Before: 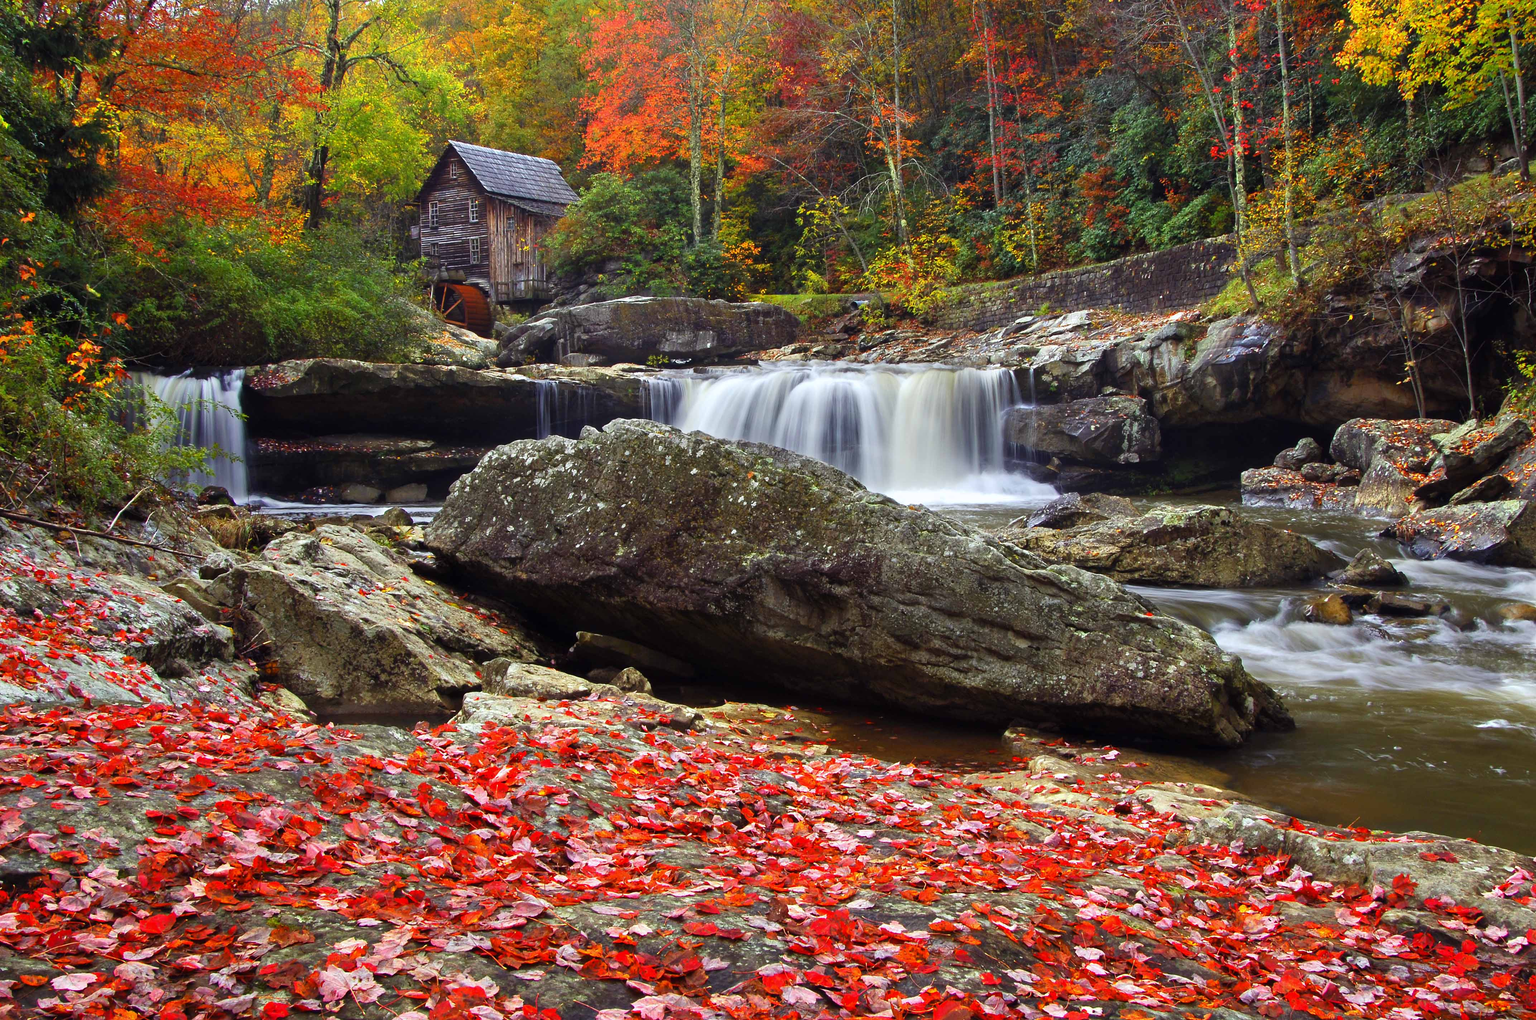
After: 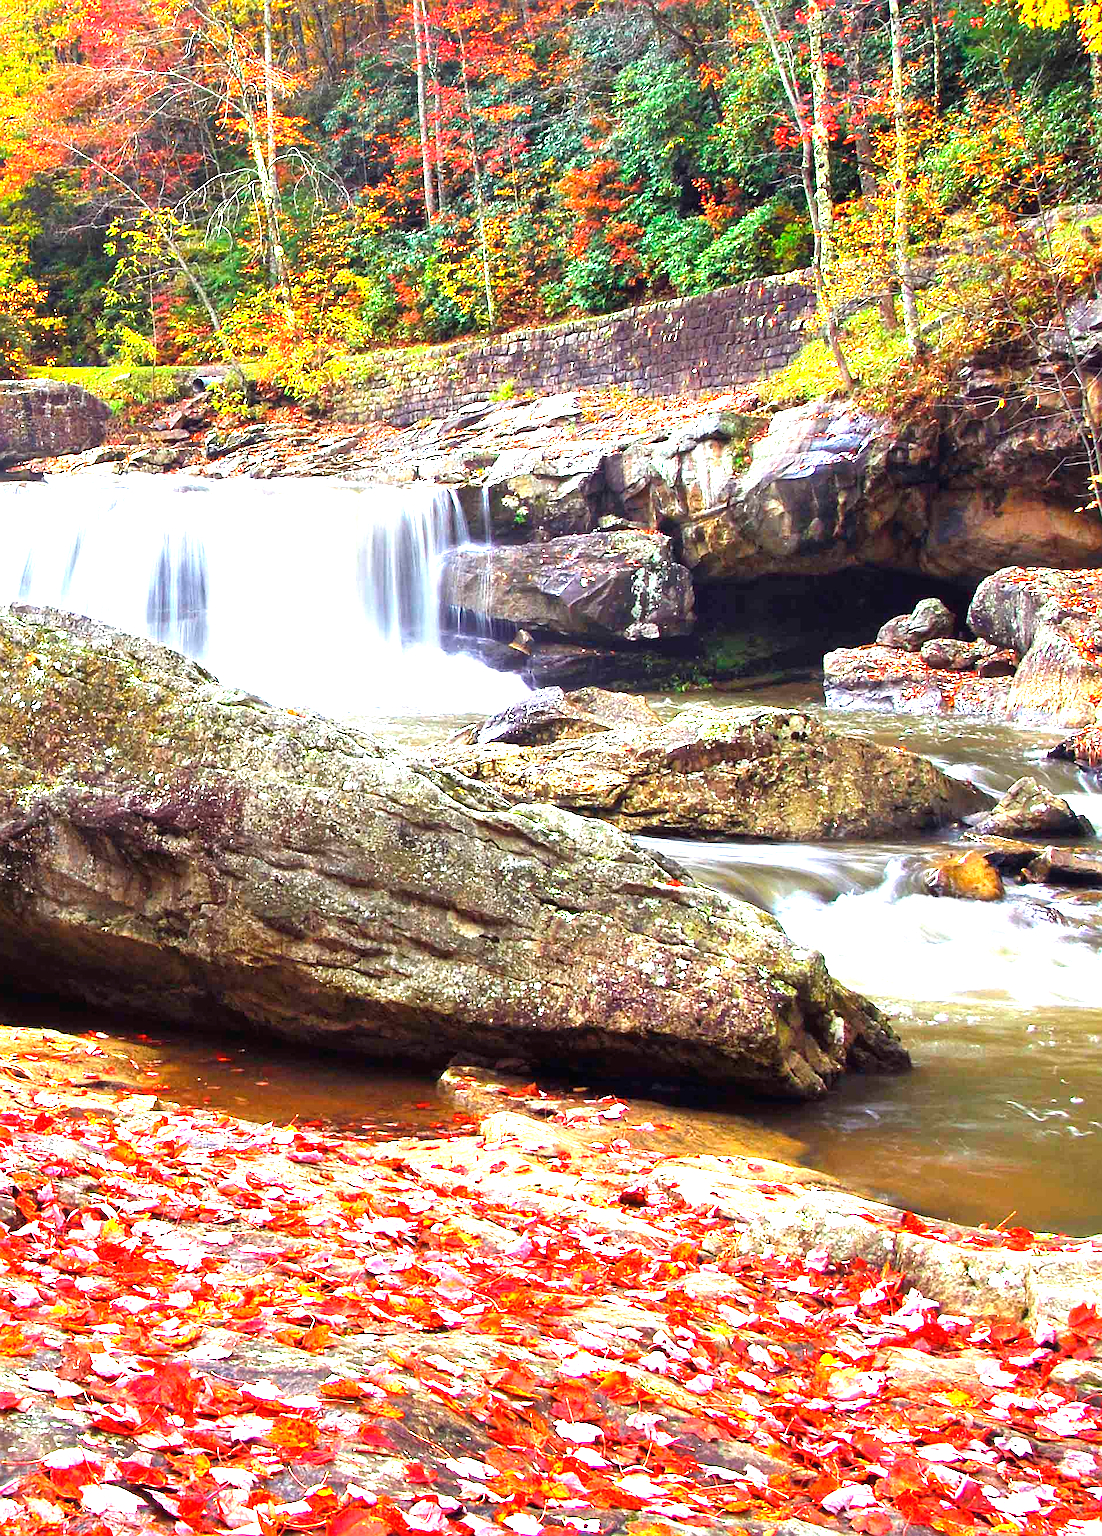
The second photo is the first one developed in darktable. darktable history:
sharpen: on, module defaults
exposure: black level correction 0, exposure 1.2 EV, compensate exposure bias true, compensate highlight preservation false
crop: left 47.628%, top 6.643%, right 7.874%
